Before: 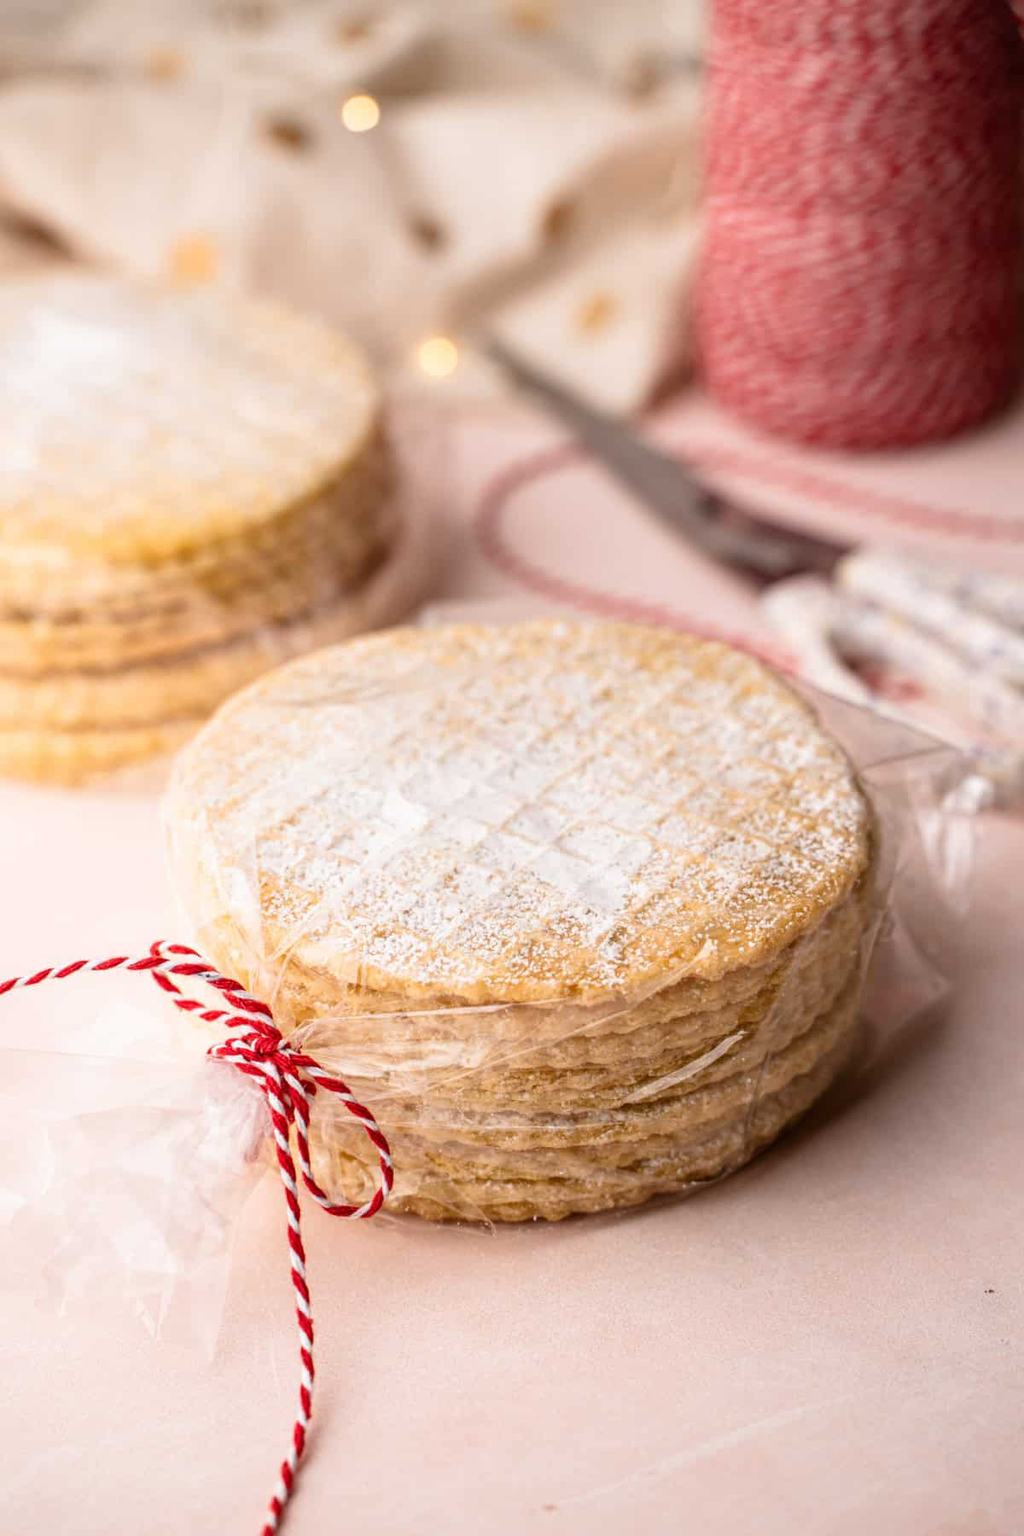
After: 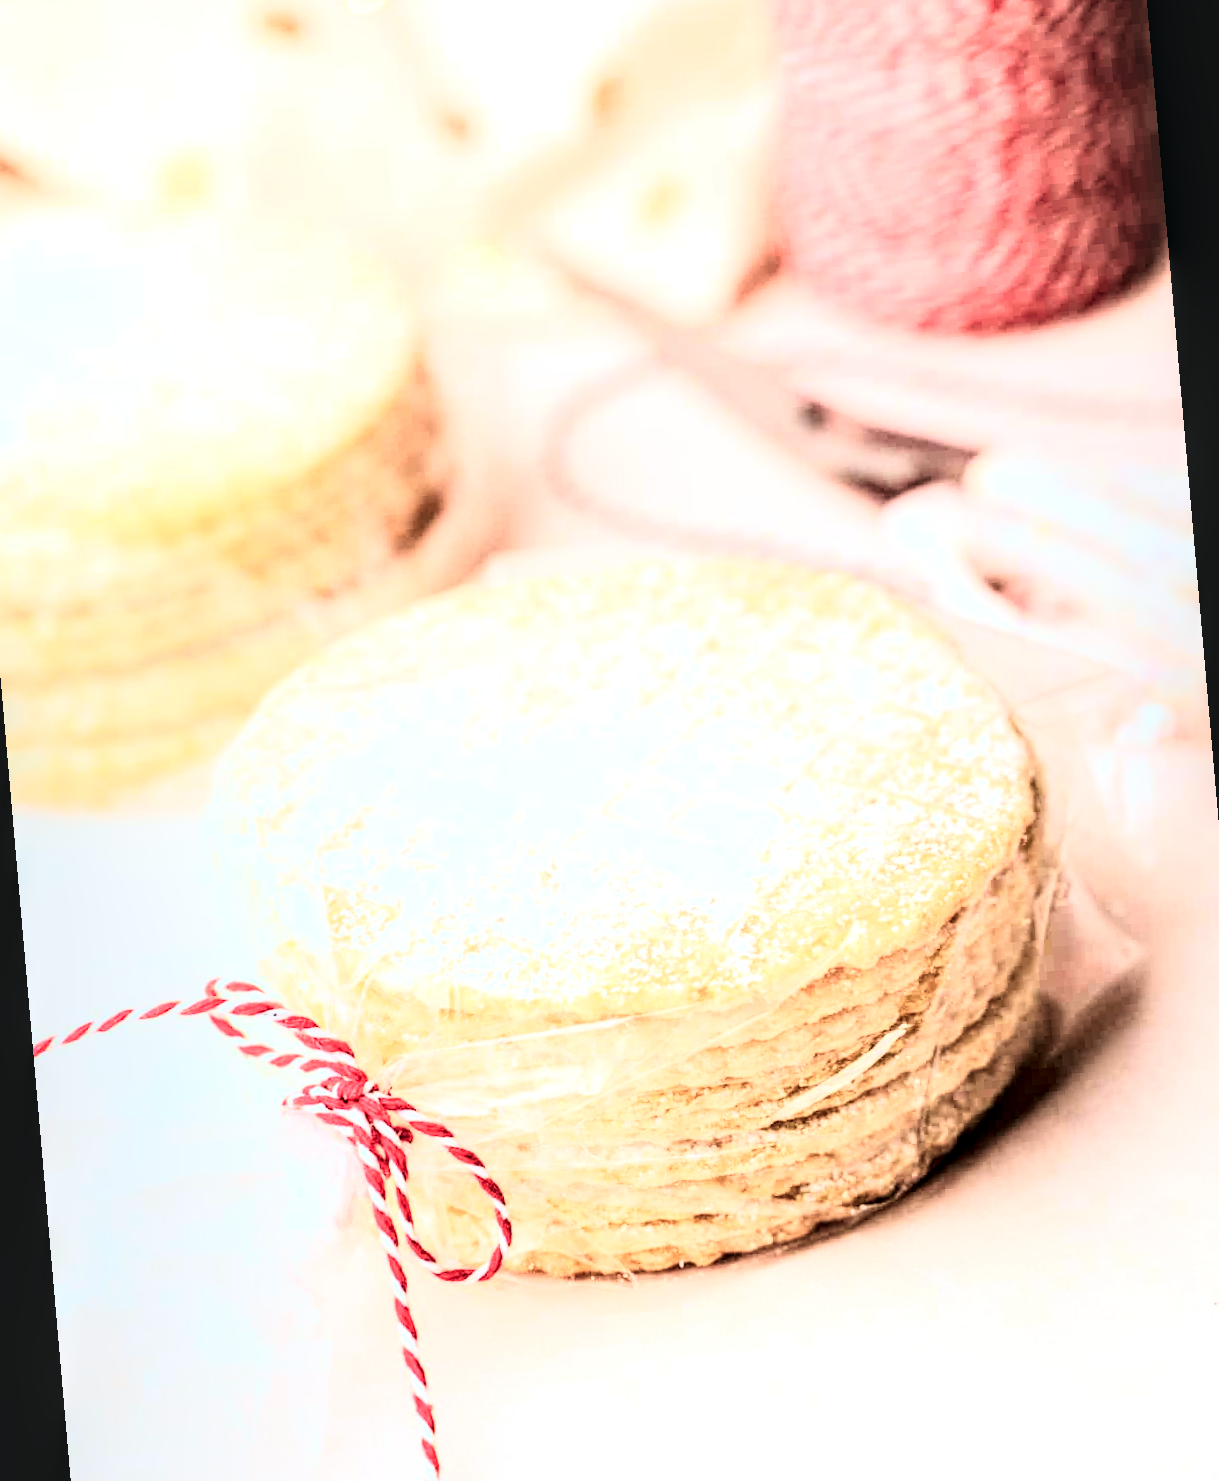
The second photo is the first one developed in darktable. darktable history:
rotate and perspective: rotation -5°, crop left 0.05, crop right 0.952, crop top 0.11, crop bottom 0.89
color balance: lift [1, 0.994, 1.002, 1.006], gamma [0.957, 1.081, 1.016, 0.919], gain [0.97, 0.972, 1.01, 1.028], input saturation 91.06%, output saturation 79.8%
rgb curve: curves: ch0 [(0, 0) (0.21, 0.15) (0.24, 0.21) (0.5, 0.75) (0.75, 0.96) (0.89, 0.99) (1, 1)]; ch1 [(0, 0.02) (0.21, 0.13) (0.25, 0.2) (0.5, 0.67) (0.75, 0.9) (0.89, 0.97) (1, 1)]; ch2 [(0, 0.02) (0.21, 0.13) (0.25, 0.2) (0.5, 0.67) (0.75, 0.9) (0.89, 0.97) (1, 1)], compensate middle gray true
exposure: black level correction 0, exposure 1.3 EV, compensate exposure bias true, compensate highlight preservation false
local contrast: detail 150%
